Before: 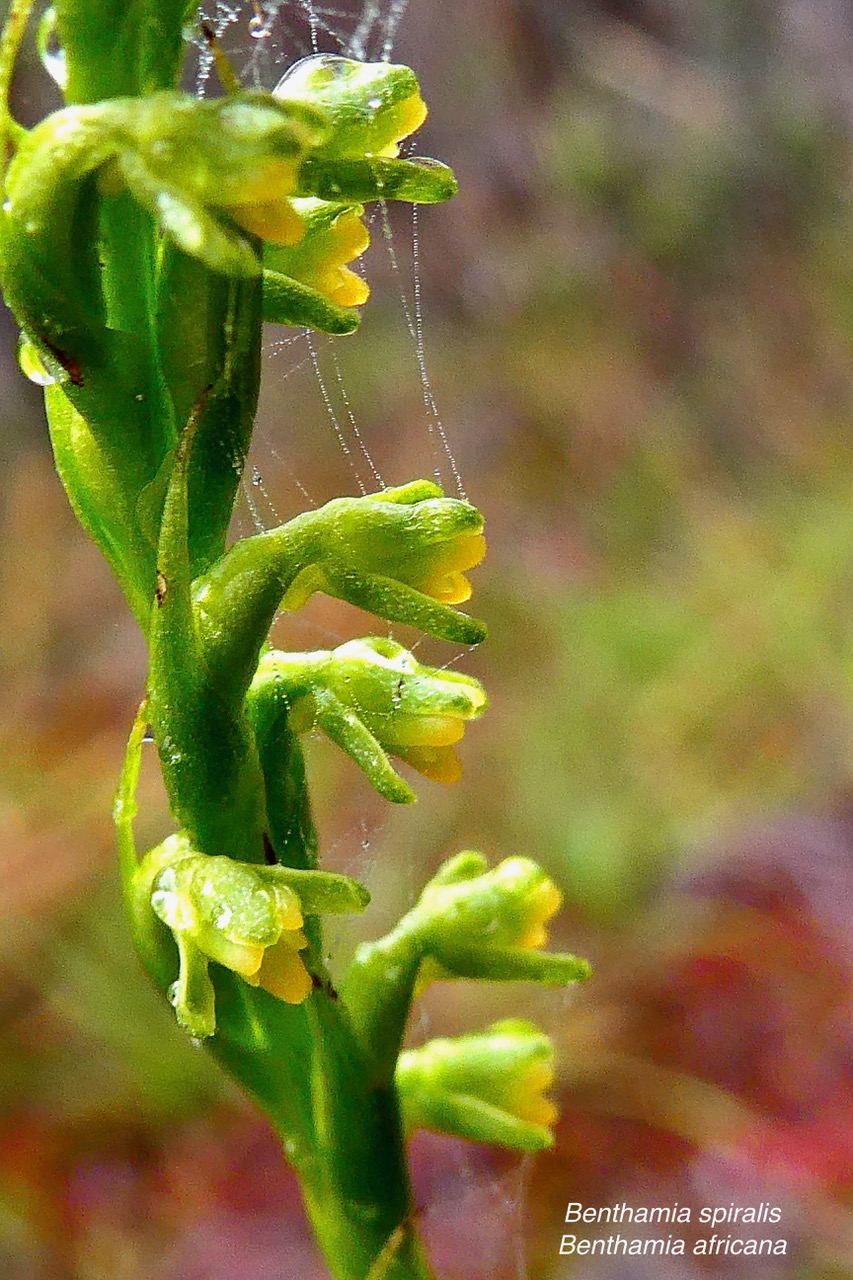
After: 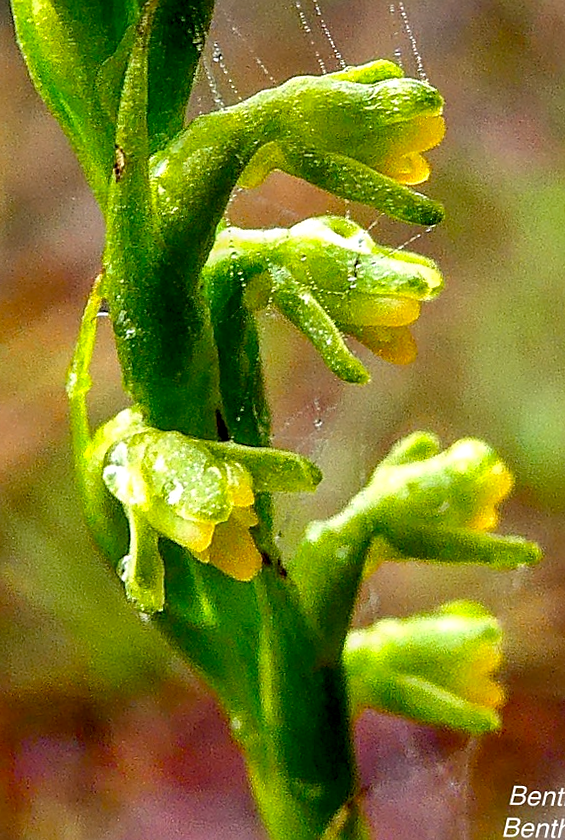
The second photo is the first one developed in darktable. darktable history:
local contrast: detail 130%
sharpen: on, module defaults
crop and rotate: angle -1.21°, left 3.666%, top 32.313%, right 27.948%
